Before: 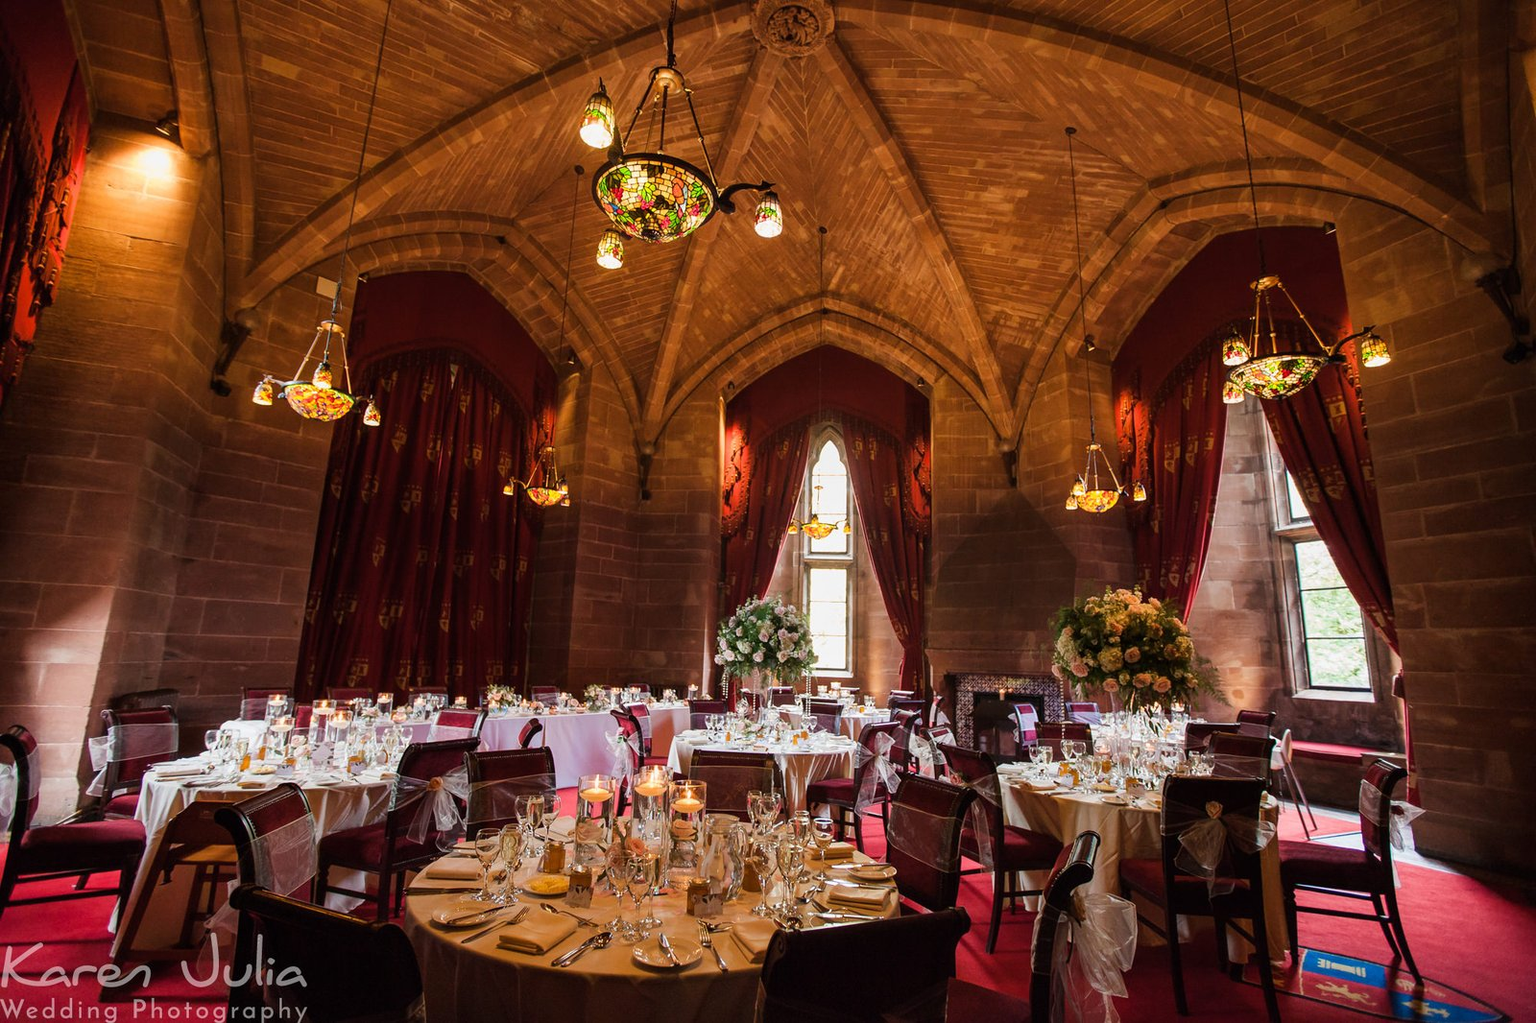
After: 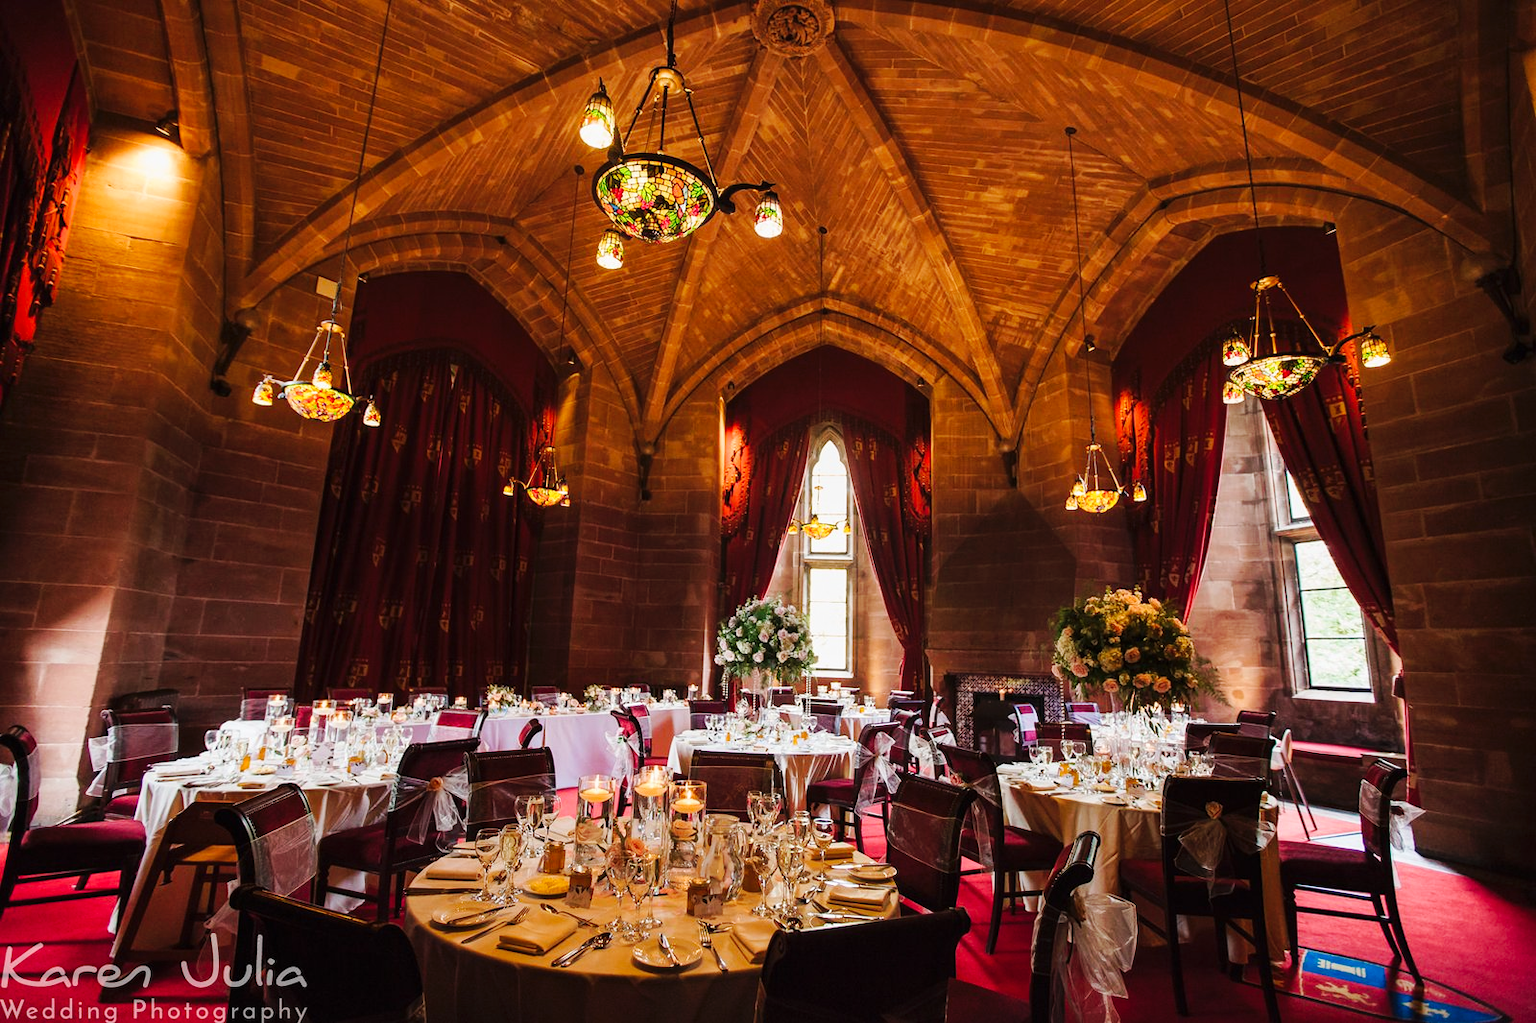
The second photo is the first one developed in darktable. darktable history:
tone curve: curves: ch0 [(0, 0) (0.003, 0.005) (0.011, 0.013) (0.025, 0.027) (0.044, 0.044) (0.069, 0.06) (0.1, 0.081) (0.136, 0.114) (0.177, 0.16) (0.224, 0.211) (0.277, 0.277) (0.335, 0.354) (0.399, 0.435) (0.468, 0.538) (0.543, 0.626) (0.623, 0.708) (0.709, 0.789) (0.801, 0.867) (0.898, 0.935) (1, 1)], preserve colors none
